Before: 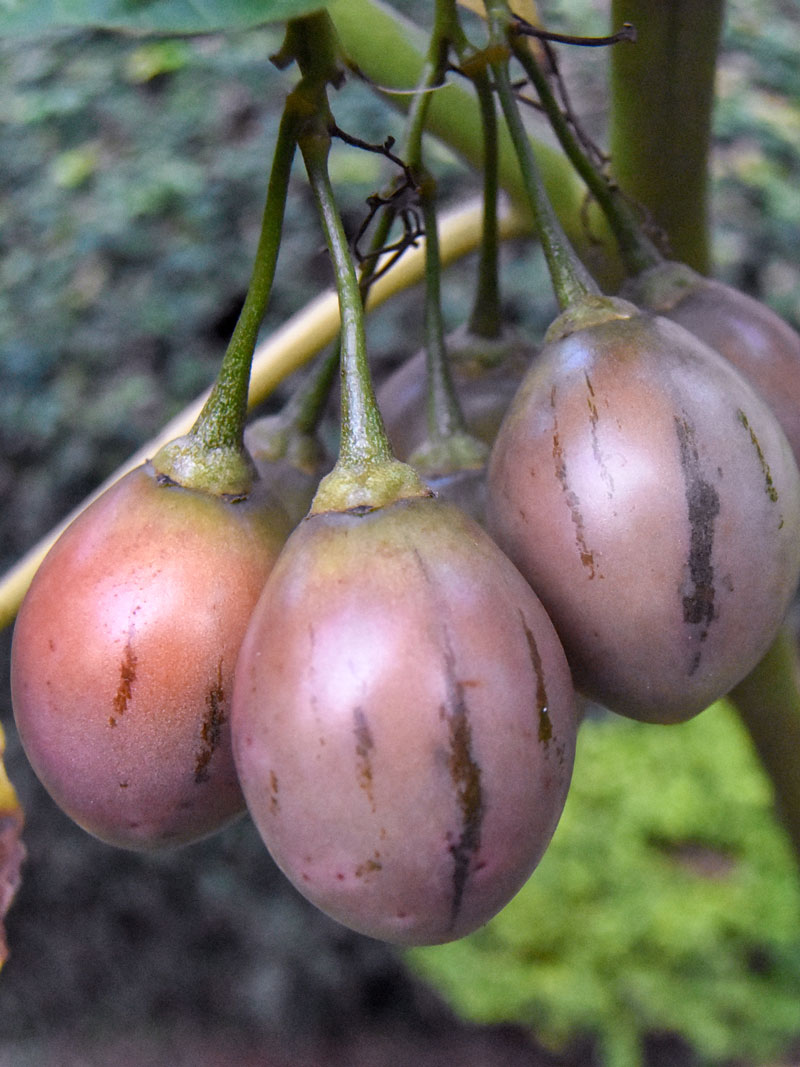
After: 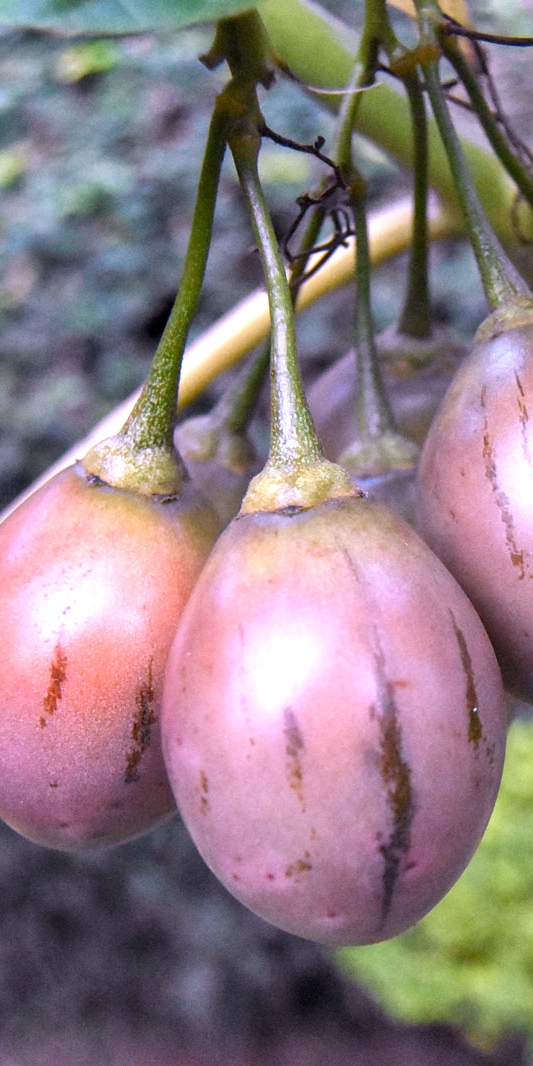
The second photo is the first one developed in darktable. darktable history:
crop and rotate: left 8.786%, right 24.548%
white balance: red 1.066, blue 1.119
exposure: exposure 0.556 EV, compensate highlight preservation false
